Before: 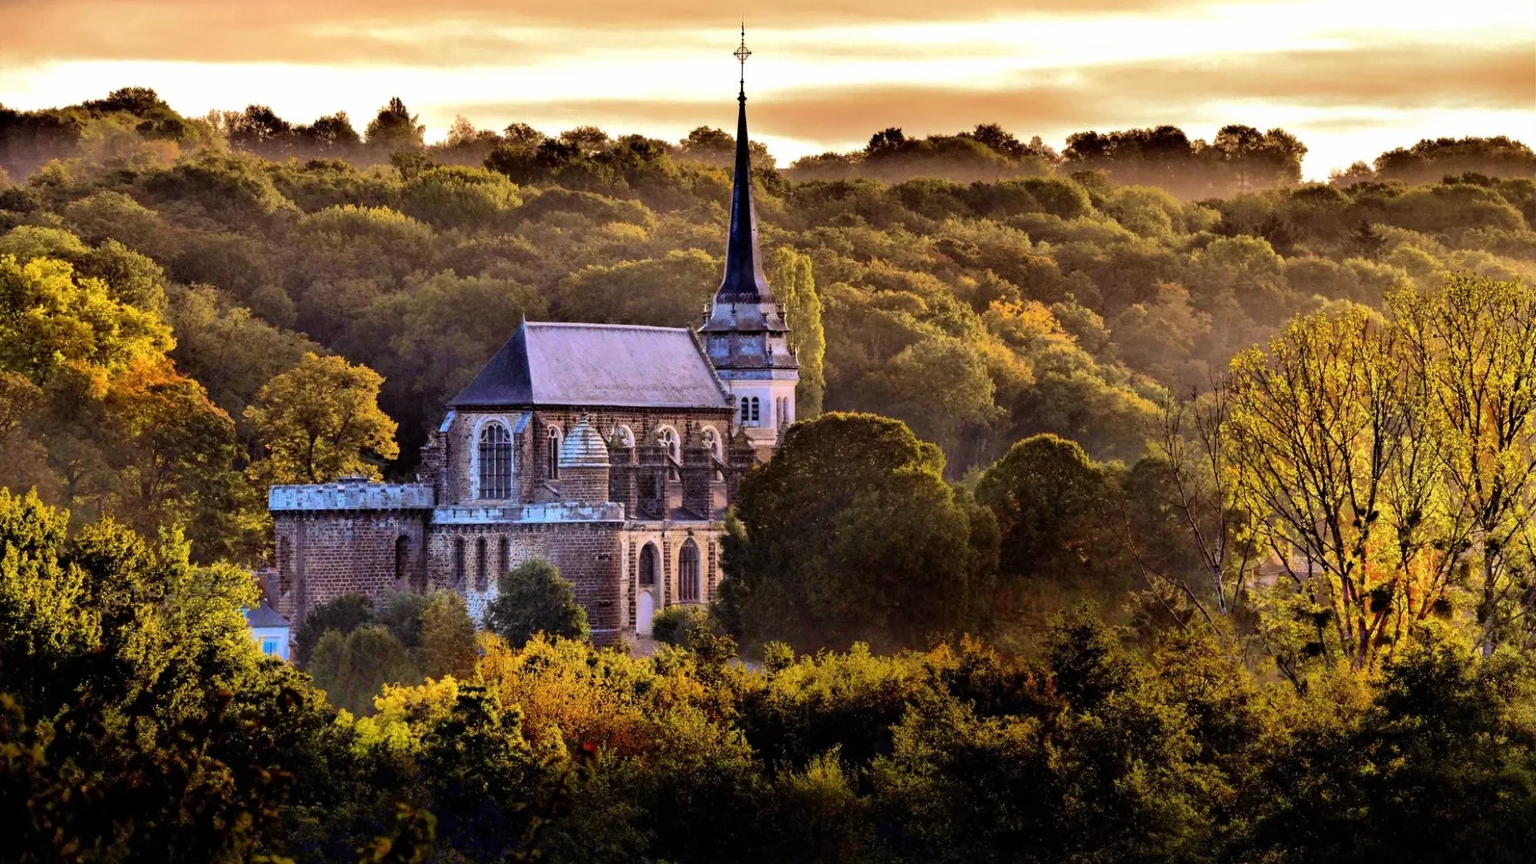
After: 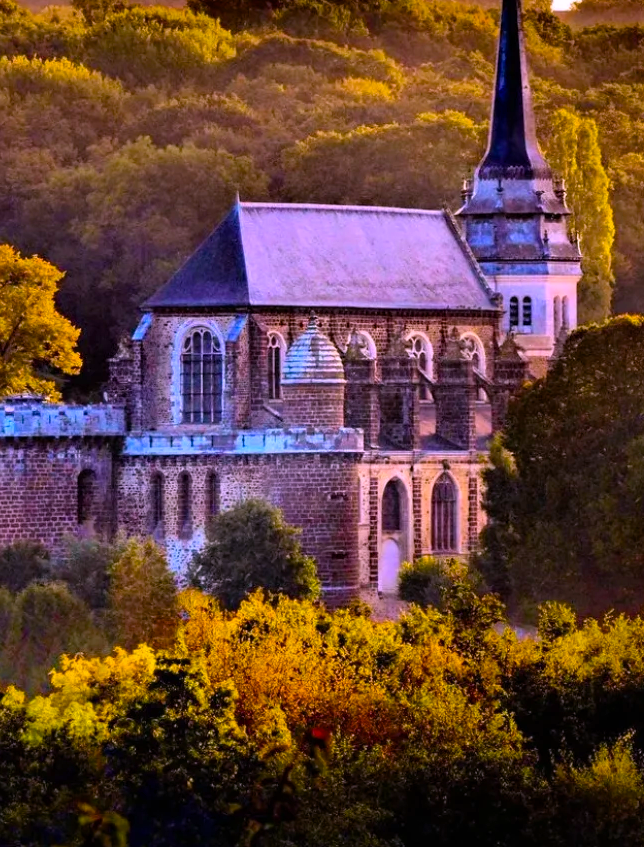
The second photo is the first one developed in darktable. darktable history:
crop and rotate: left 21.77%, top 18.528%, right 44.676%, bottom 2.997%
white balance: red 1.066, blue 1.119
color balance rgb: linear chroma grading › global chroma 15%, perceptual saturation grading › global saturation 30%
